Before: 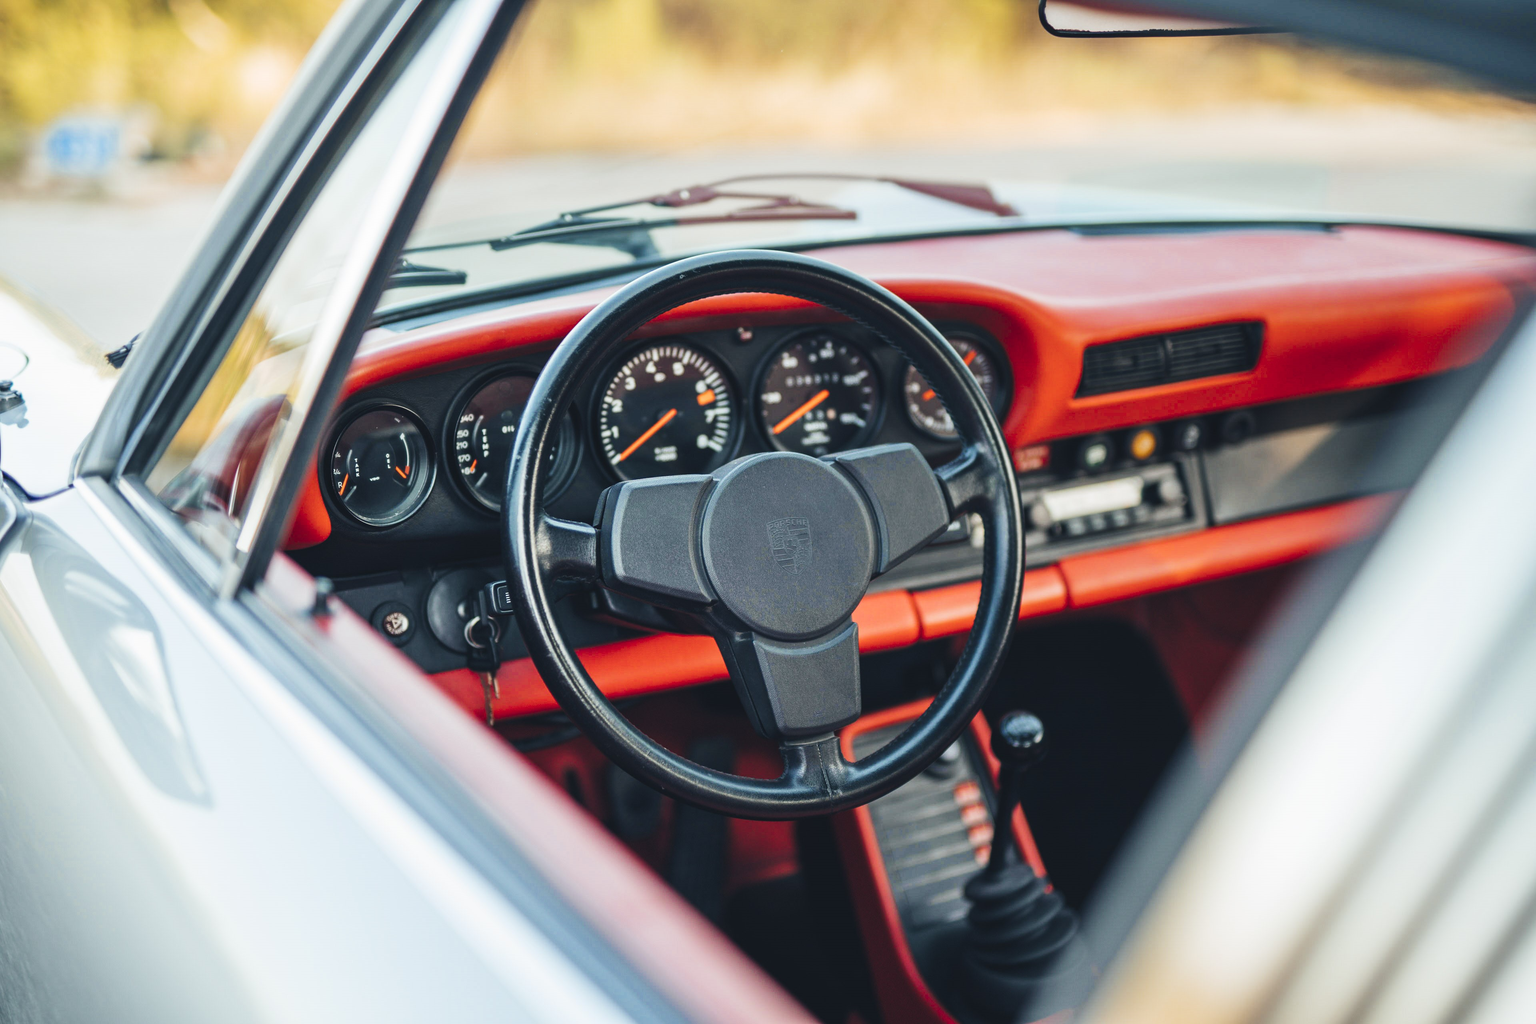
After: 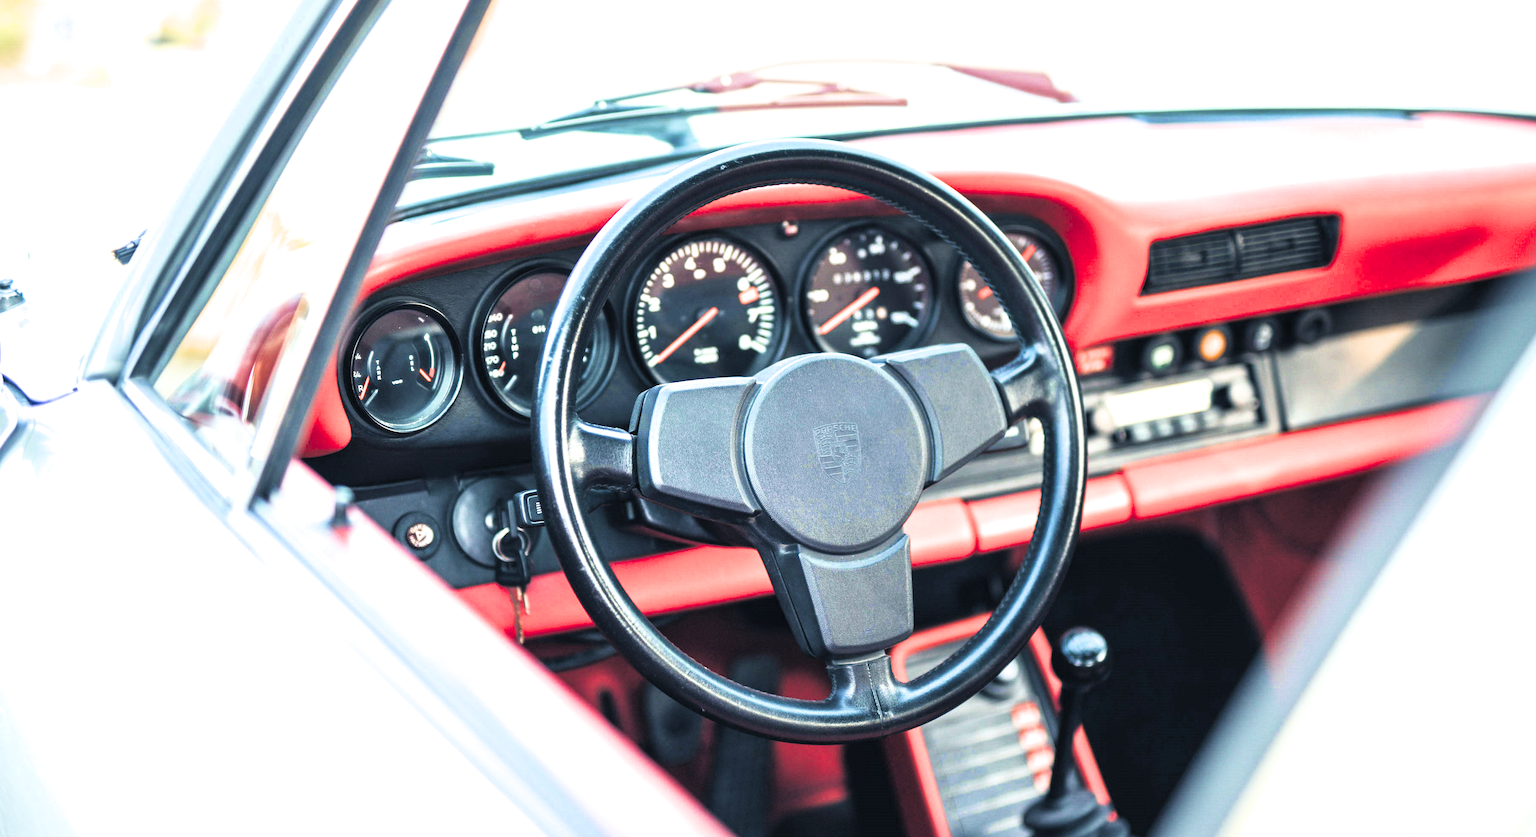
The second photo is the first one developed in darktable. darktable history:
exposure: black level correction 0.001, exposure 1.646 EV, compensate exposure bias true, compensate highlight preservation false
crop and rotate: angle 0.03°, top 11.643%, right 5.651%, bottom 11.189%
filmic rgb: black relative exposure -3.92 EV, white relative exposure 3.14 EV, hardness 2.87
velvia: strength 15%
